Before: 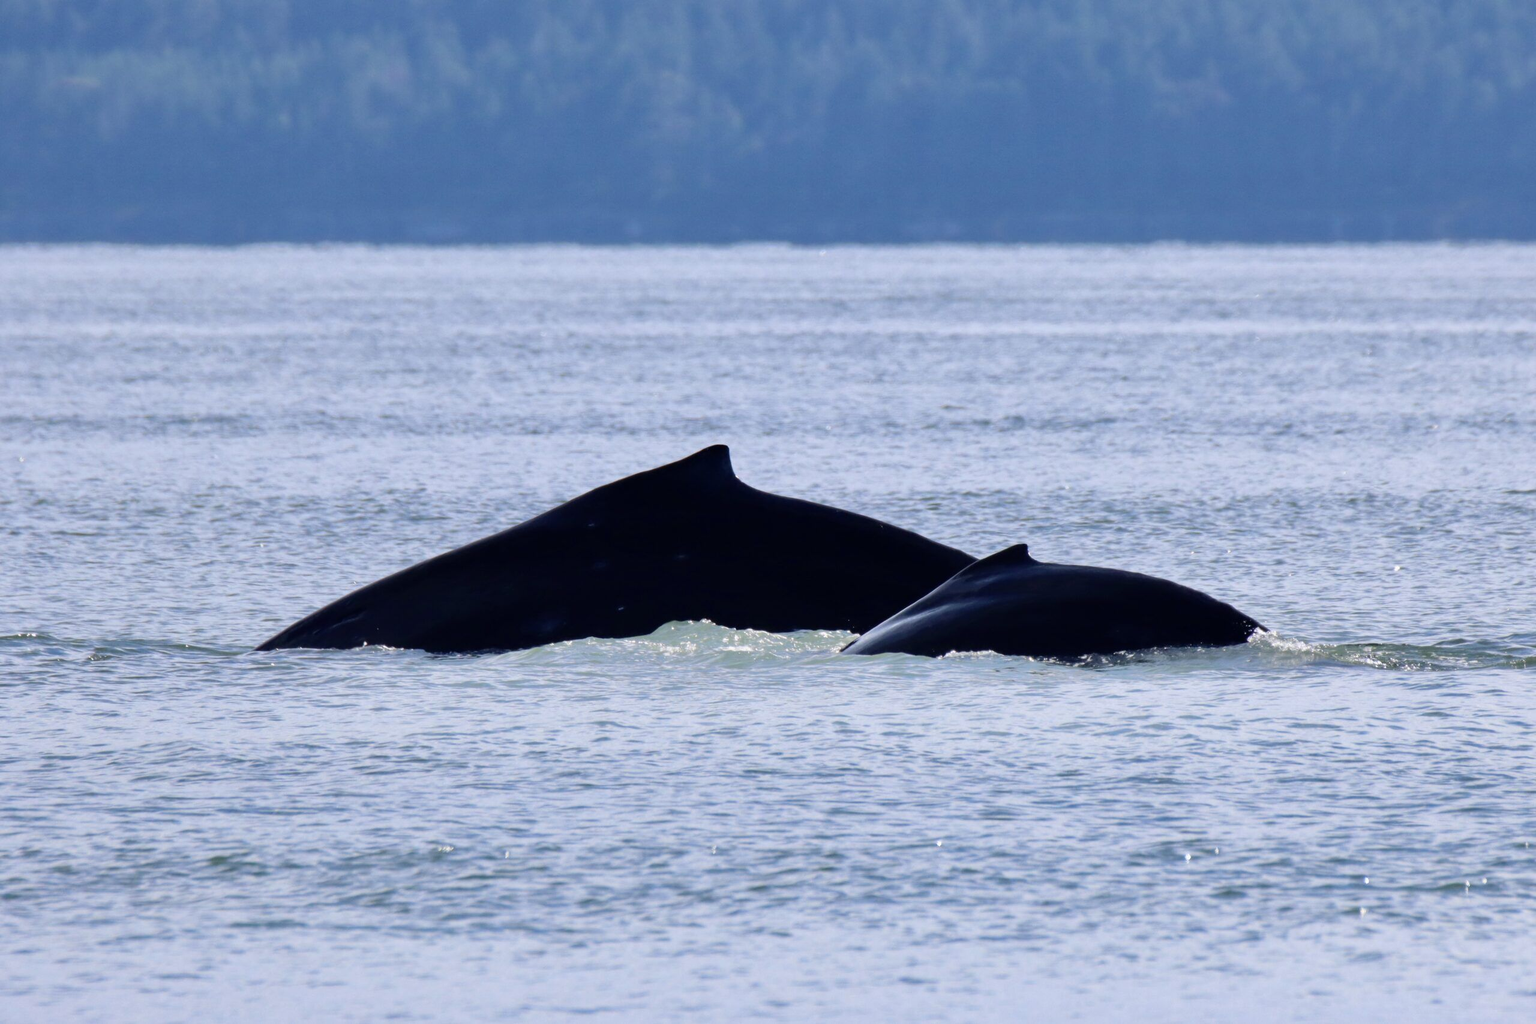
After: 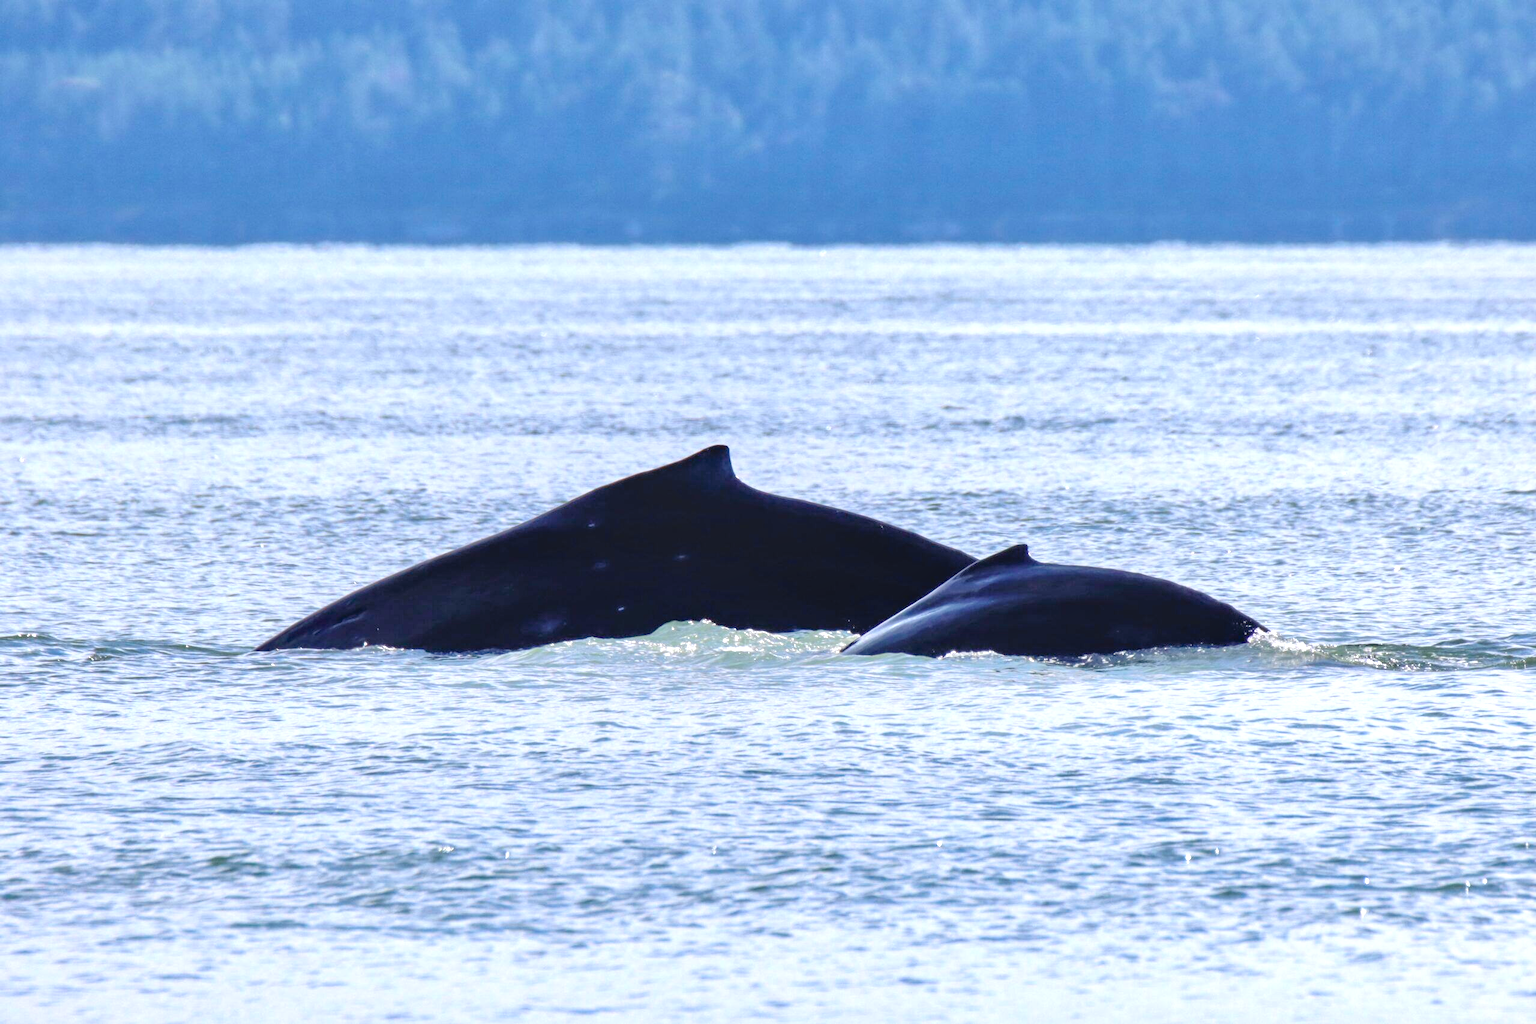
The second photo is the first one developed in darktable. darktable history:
local contrast: on, module defaults
tone equalizer: -7 EV 0.15 EV, -6 EV 0.6 EV, -5 EV 1.15 EV, -4 EV 1.33 EV, -3 EV 1.15 EV, -2 EV 0.6 EV, -1 EV 0.15 EV, mask exposure compensation -0.5 EV
exposure: exposure 0.636 EV, compensate highlight preservation false
white balance: emerald 1
